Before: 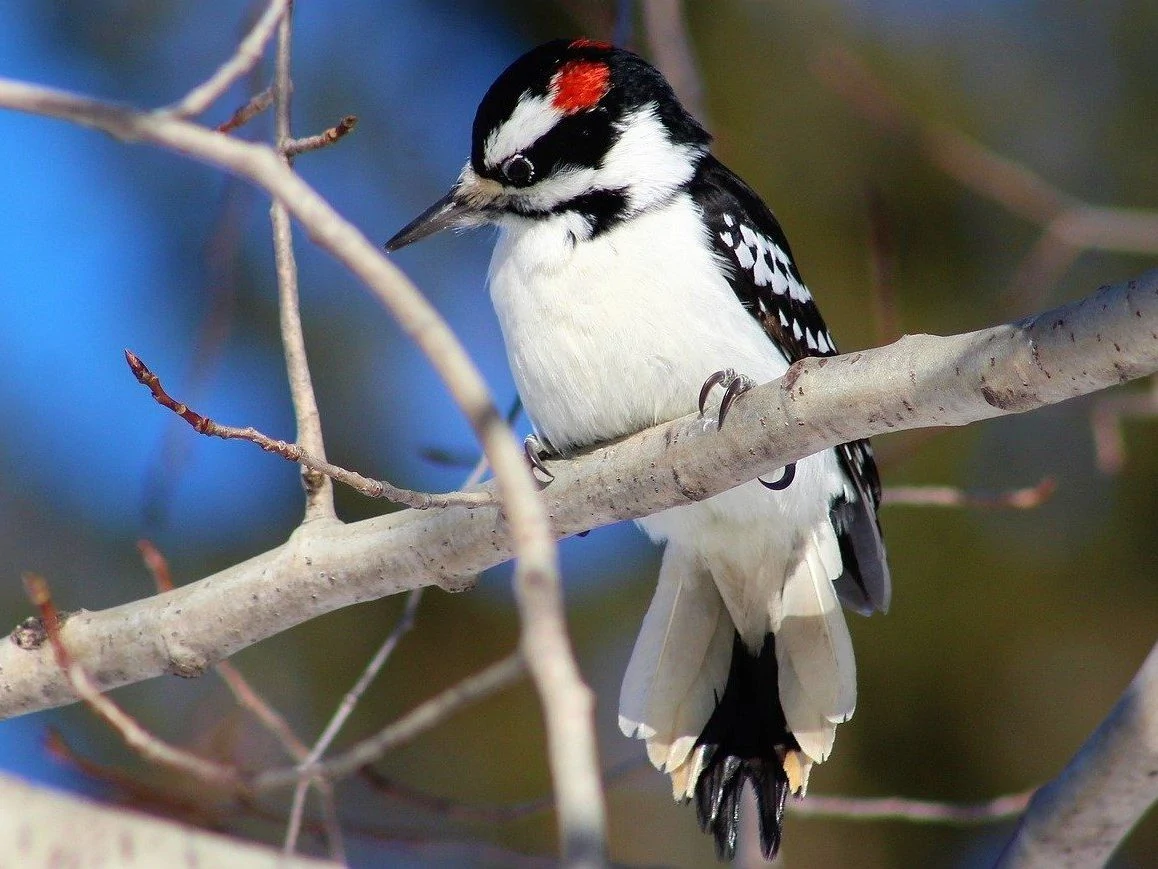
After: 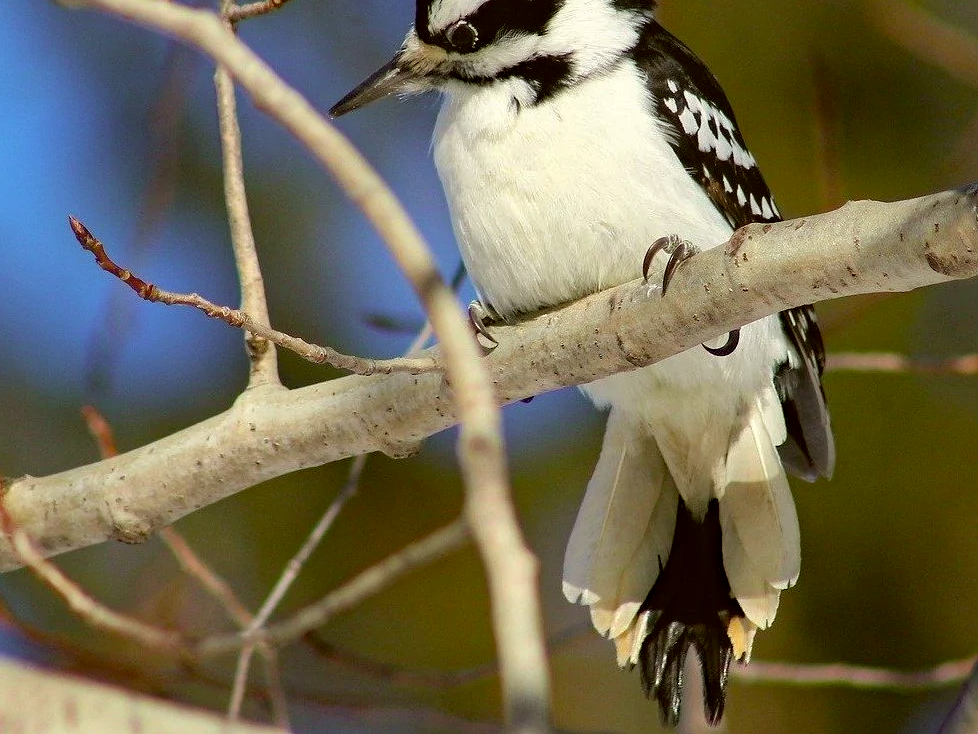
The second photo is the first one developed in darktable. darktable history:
shadows and highlights: shadows 25, highlights -25
color correction: highlights a* -1.43, highlights b* 10.12, shadows a* 0.395, shadows b* 19.35
crop and rotate: left 4.842%, top 15.51%, right 10.668%
haze removal: compatibility mode true, adaptive false
